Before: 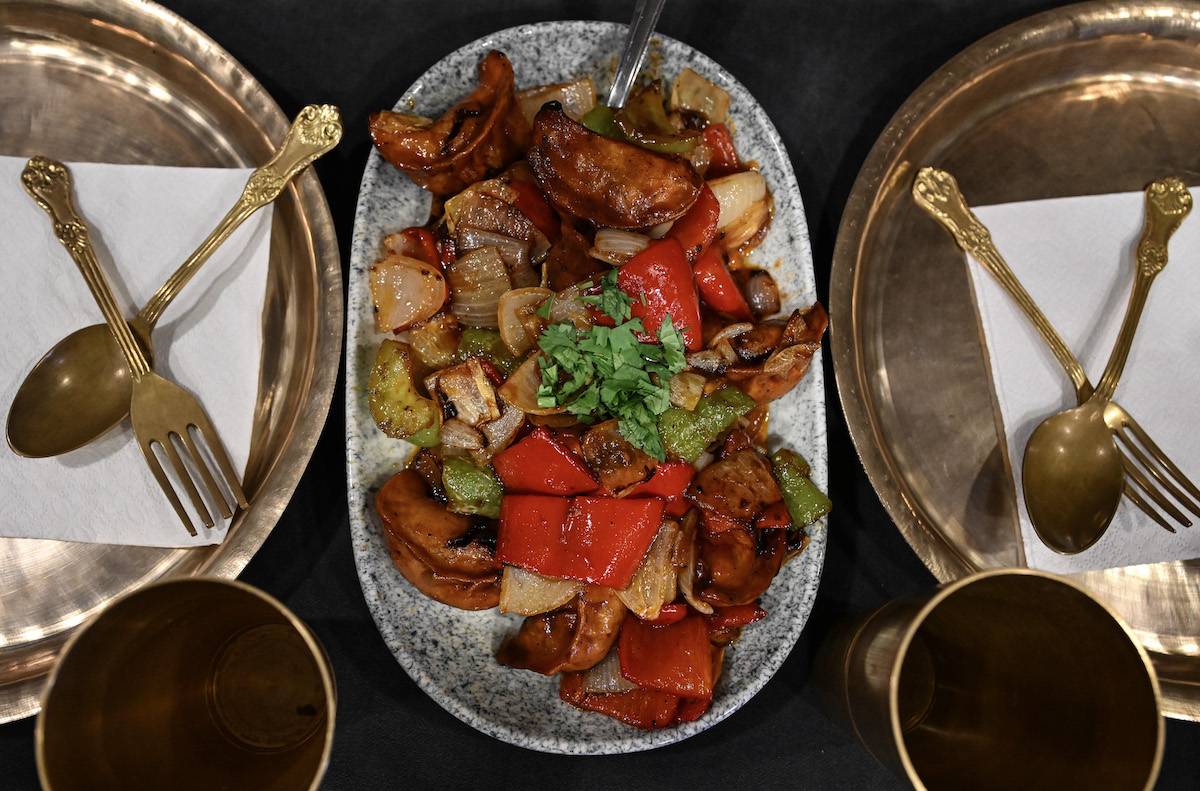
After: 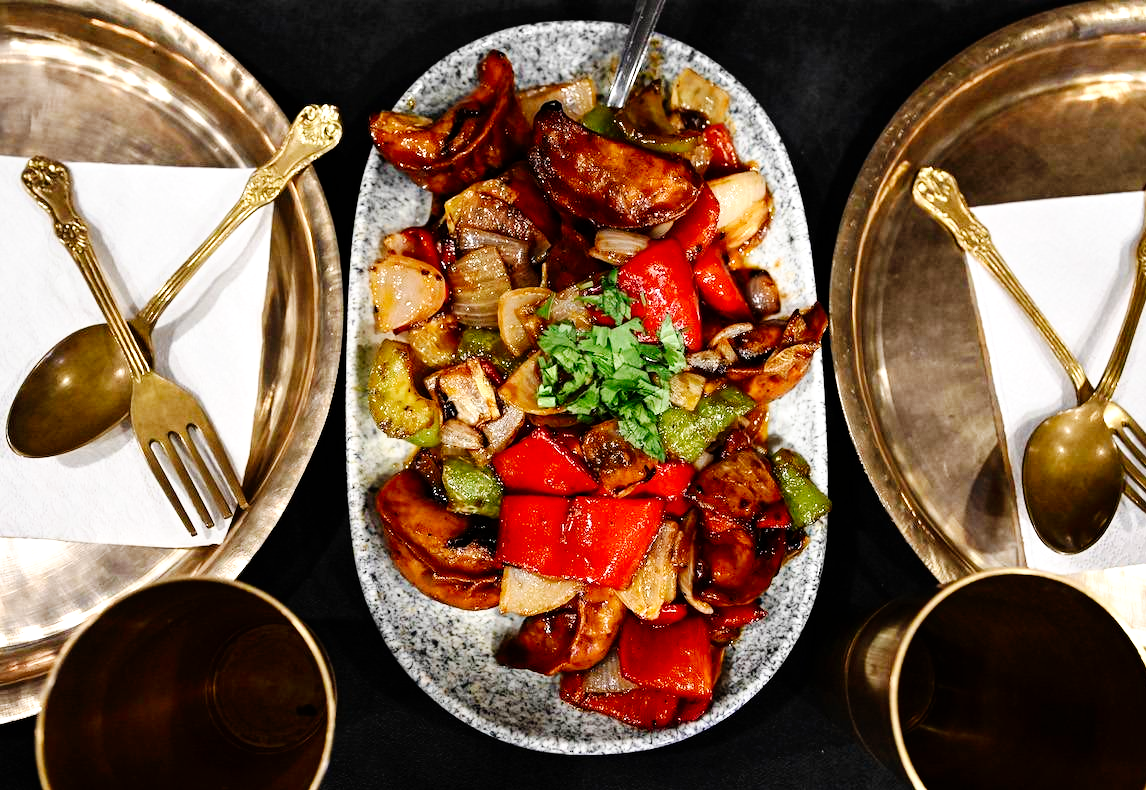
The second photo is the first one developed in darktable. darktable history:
crop: right 4.45%, bottom 0.042%
tone equalizer: on, module defaults
tone curve: curves: ch0 [(0, 0) (0.003, 0) (0.011, 0.001) (0.025, 0.003) (0.044, 0.005) (0.069, 0.011) (0.1, 0.021) (0.136, 0.035) (0.177, 0.079) (0.224, 0.134) (0.277, 0.219) (0.335, 0.315) (0.399, 0.42) (0.468, 0.529) (0.543, 0.636) (0.623, 0.727) (0.709, 0.805) (0.801, 0.88) (0.898, 0.957) (1, 1)], preserve colors none
exposure: exposure 0.654 EV, compensate highlight preservation false
